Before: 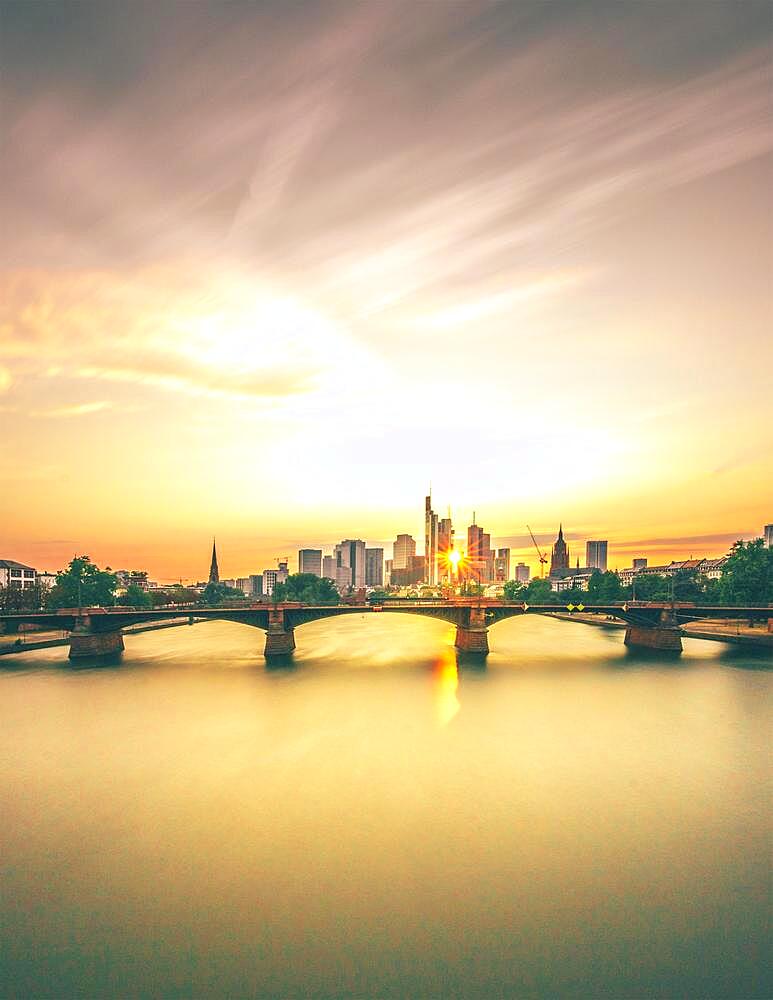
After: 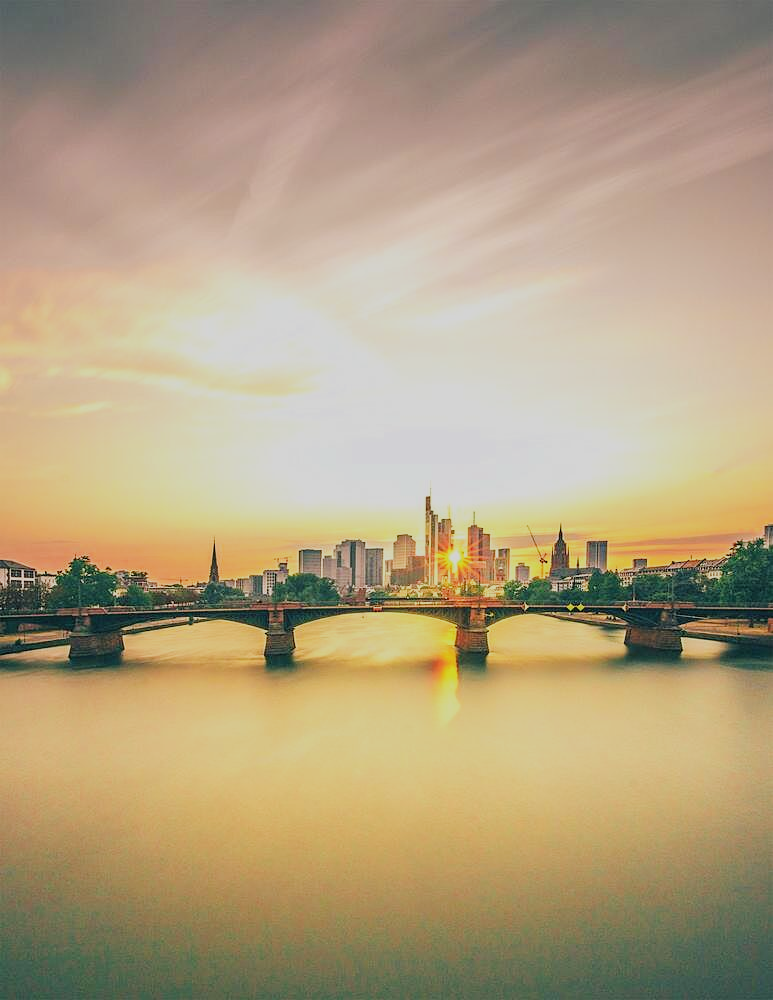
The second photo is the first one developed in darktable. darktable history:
filmic rgb: black relative exposure -7.65 EV, white relative exposure 4.56 EV, hardness 3.61, contrast 0.986
